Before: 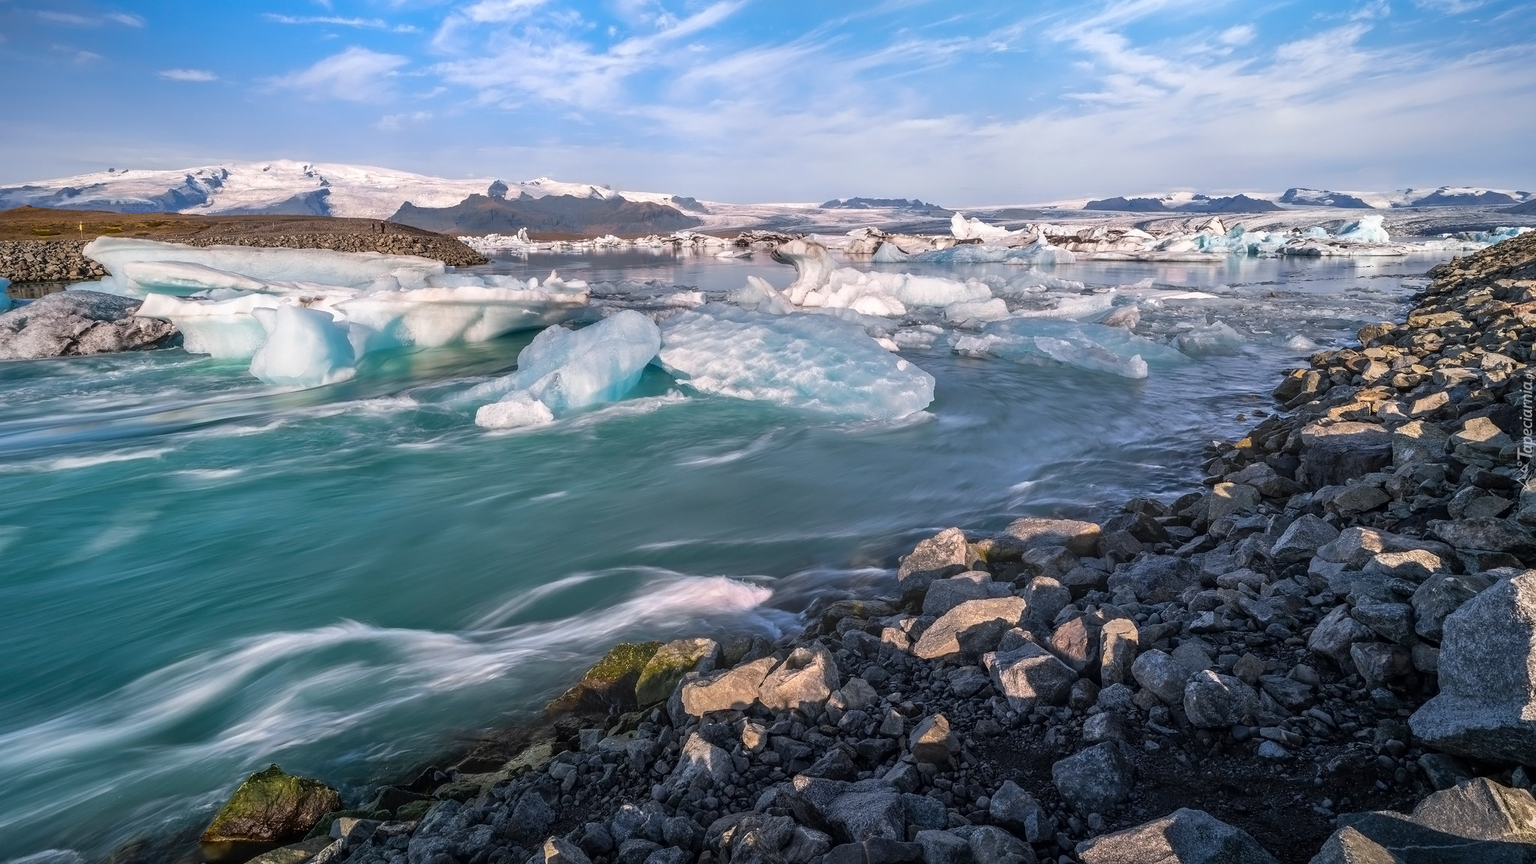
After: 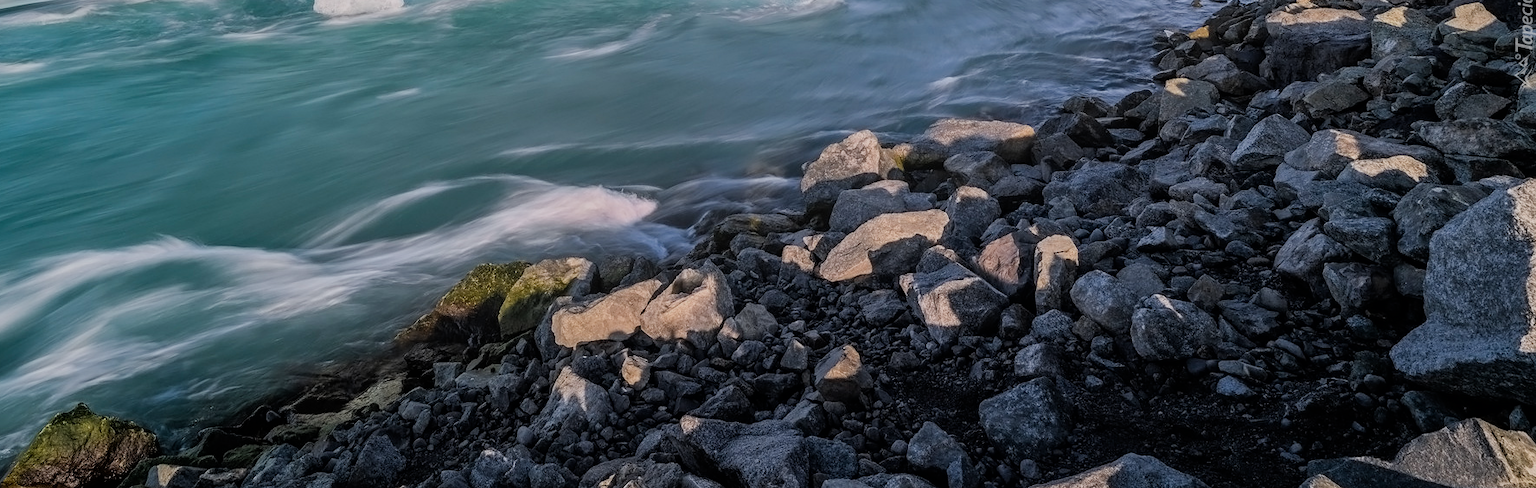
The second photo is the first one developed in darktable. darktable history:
filmic rgb: black relative exposure -7.65 EV, white relative exposure 4.56 EV, threshold 5.96 EV, hardness 3.61, enable highlight reconstruction true
crop and rotate: left 13.265%, top 48.037%, bottom 2.833%
